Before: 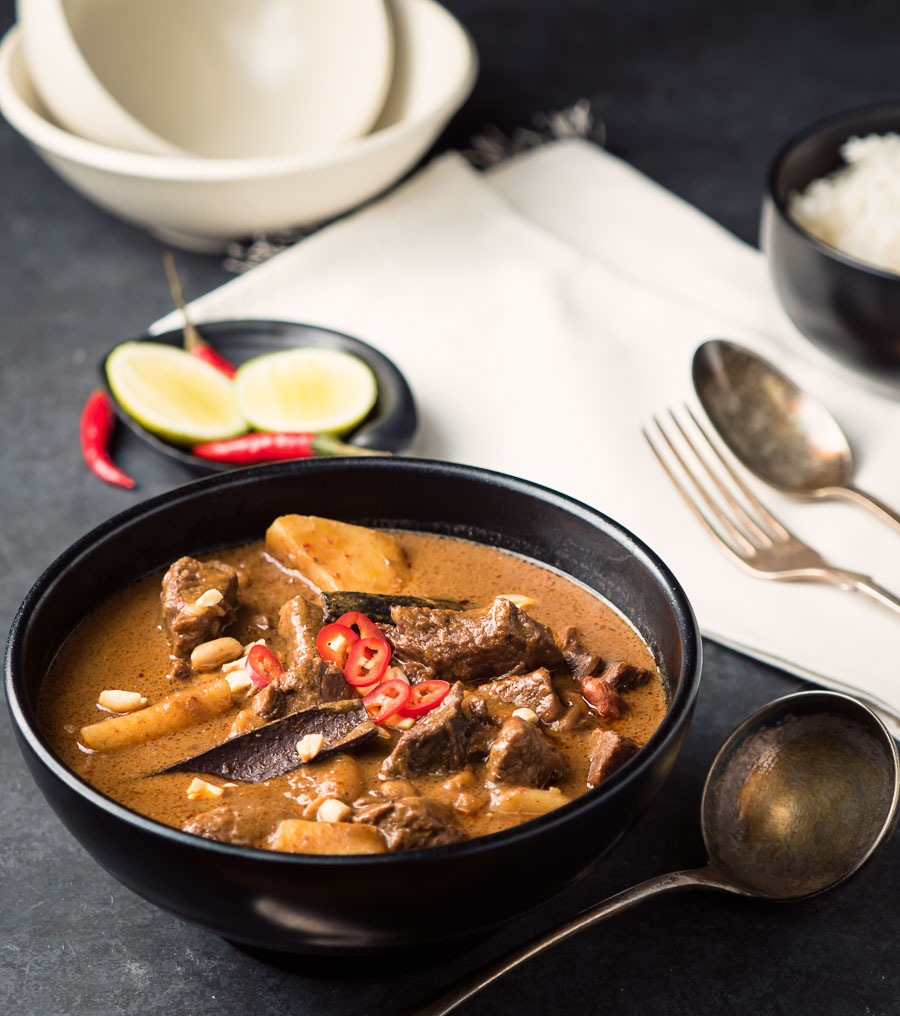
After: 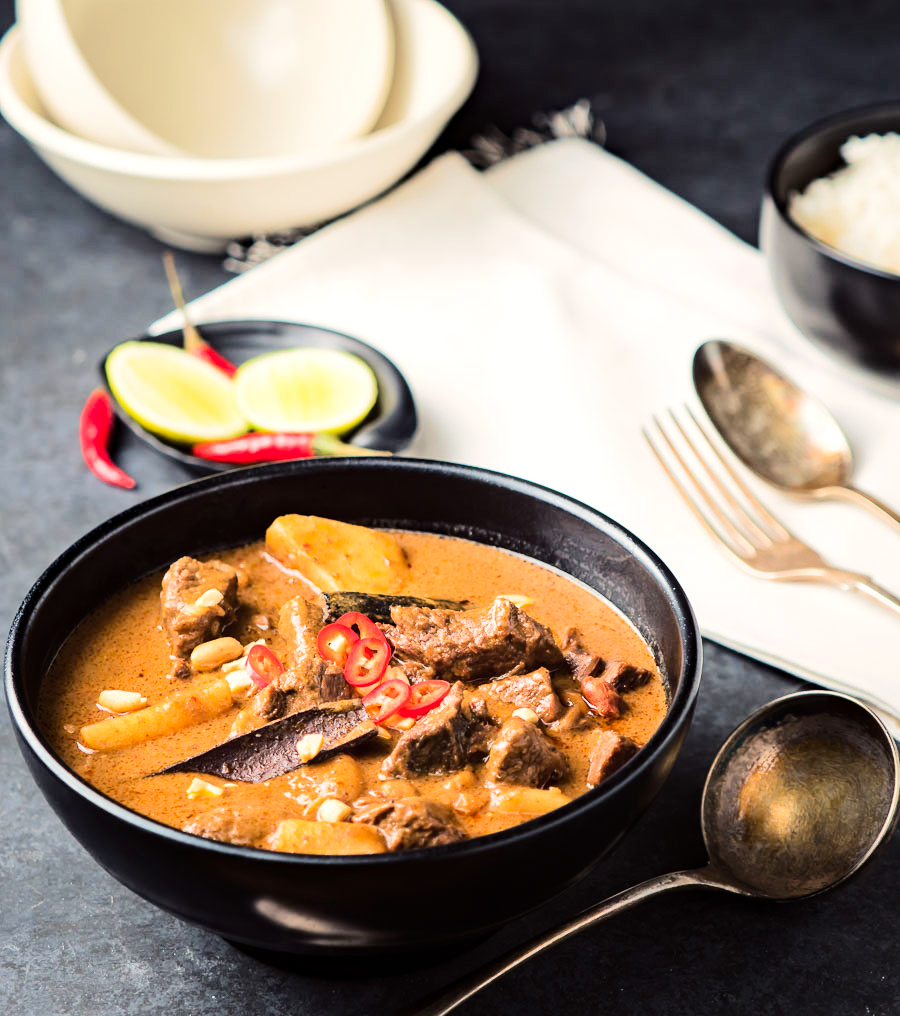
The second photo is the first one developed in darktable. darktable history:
haze removal: compatibility mode true, adaptive false
tone equalizer: -7 EV 0.146 EV, -6 EV 0.58 EV, -5 EV 1.13 EV, -4 EV 1.37 EV, -3 EV 1.17 EV, -2 EV 0.6 EV, -1 EV 0.152 EV, edges refinement/feathering 500, mask exposure compensation -1.57 EV, preserve details no
